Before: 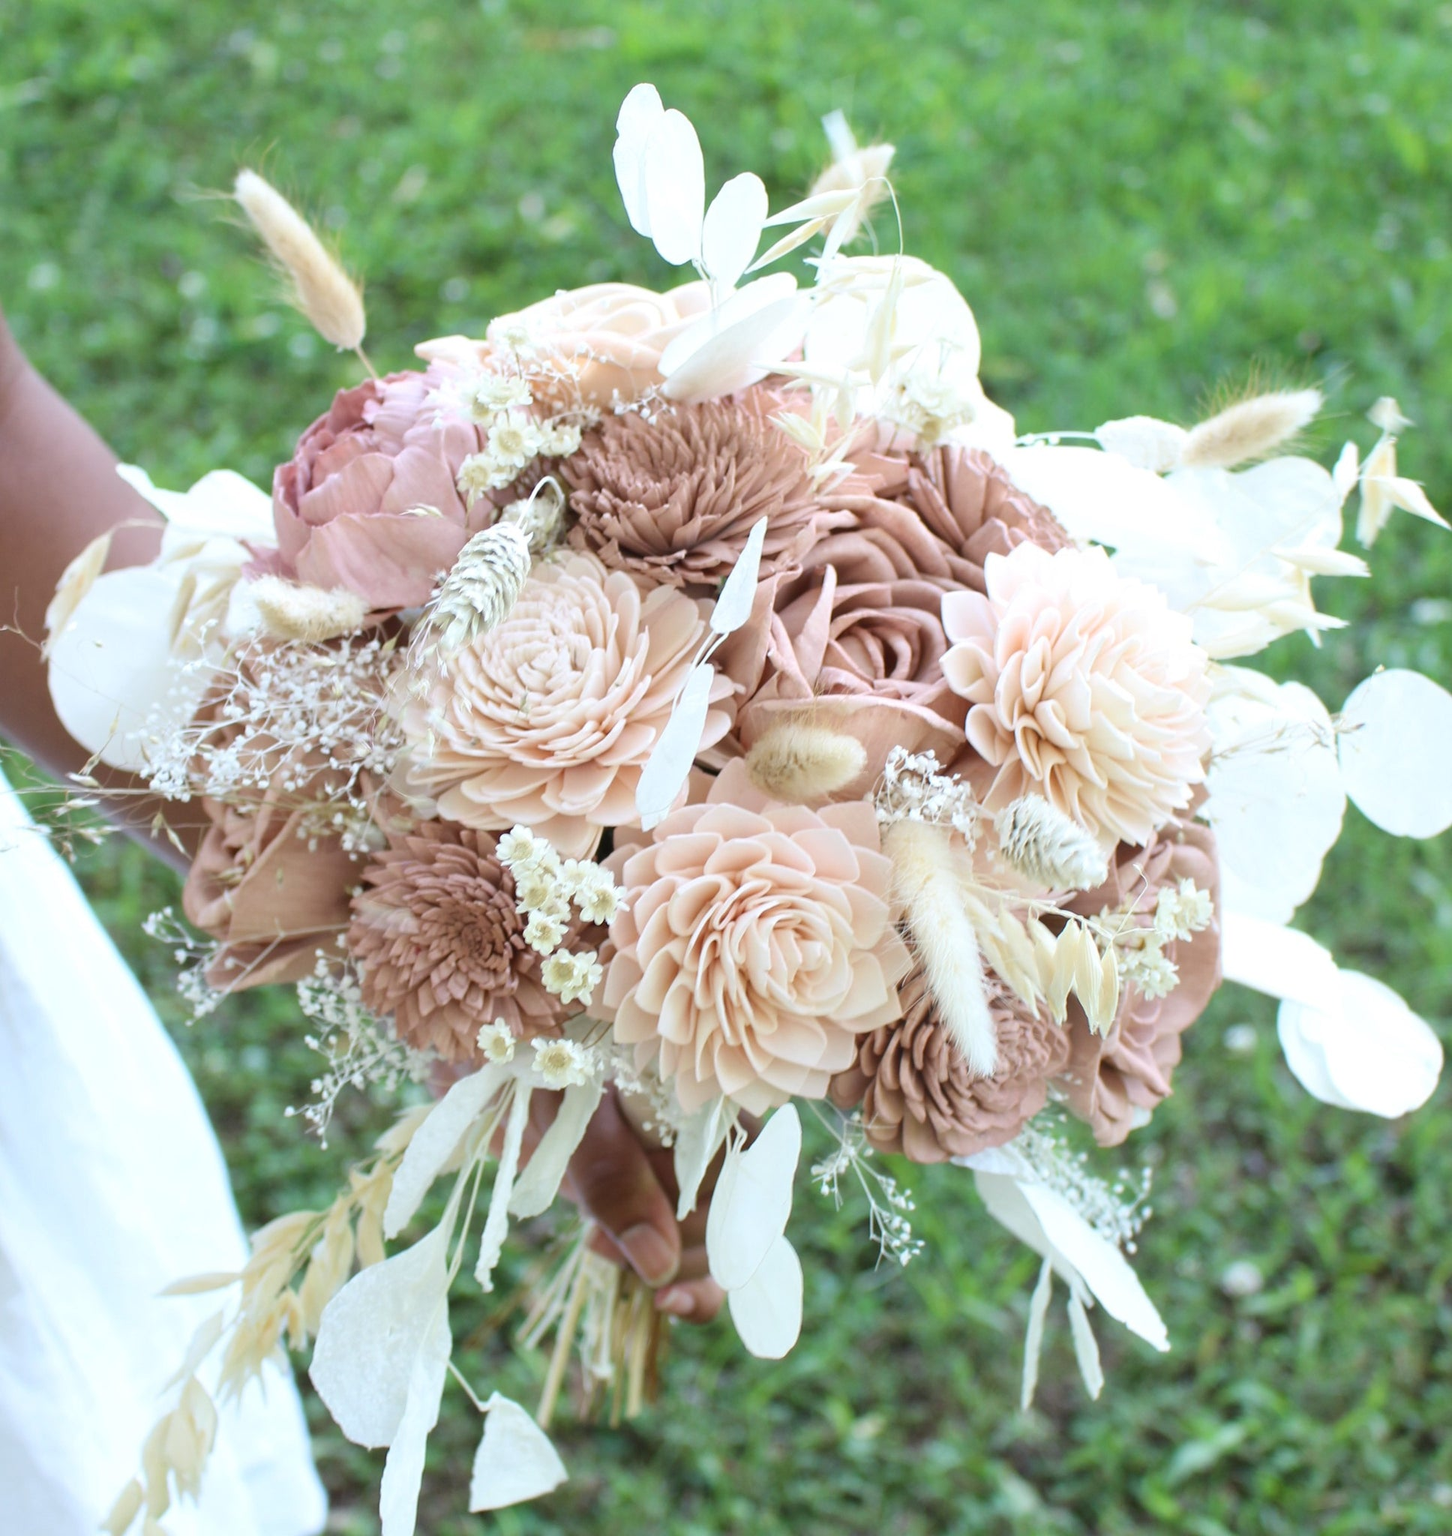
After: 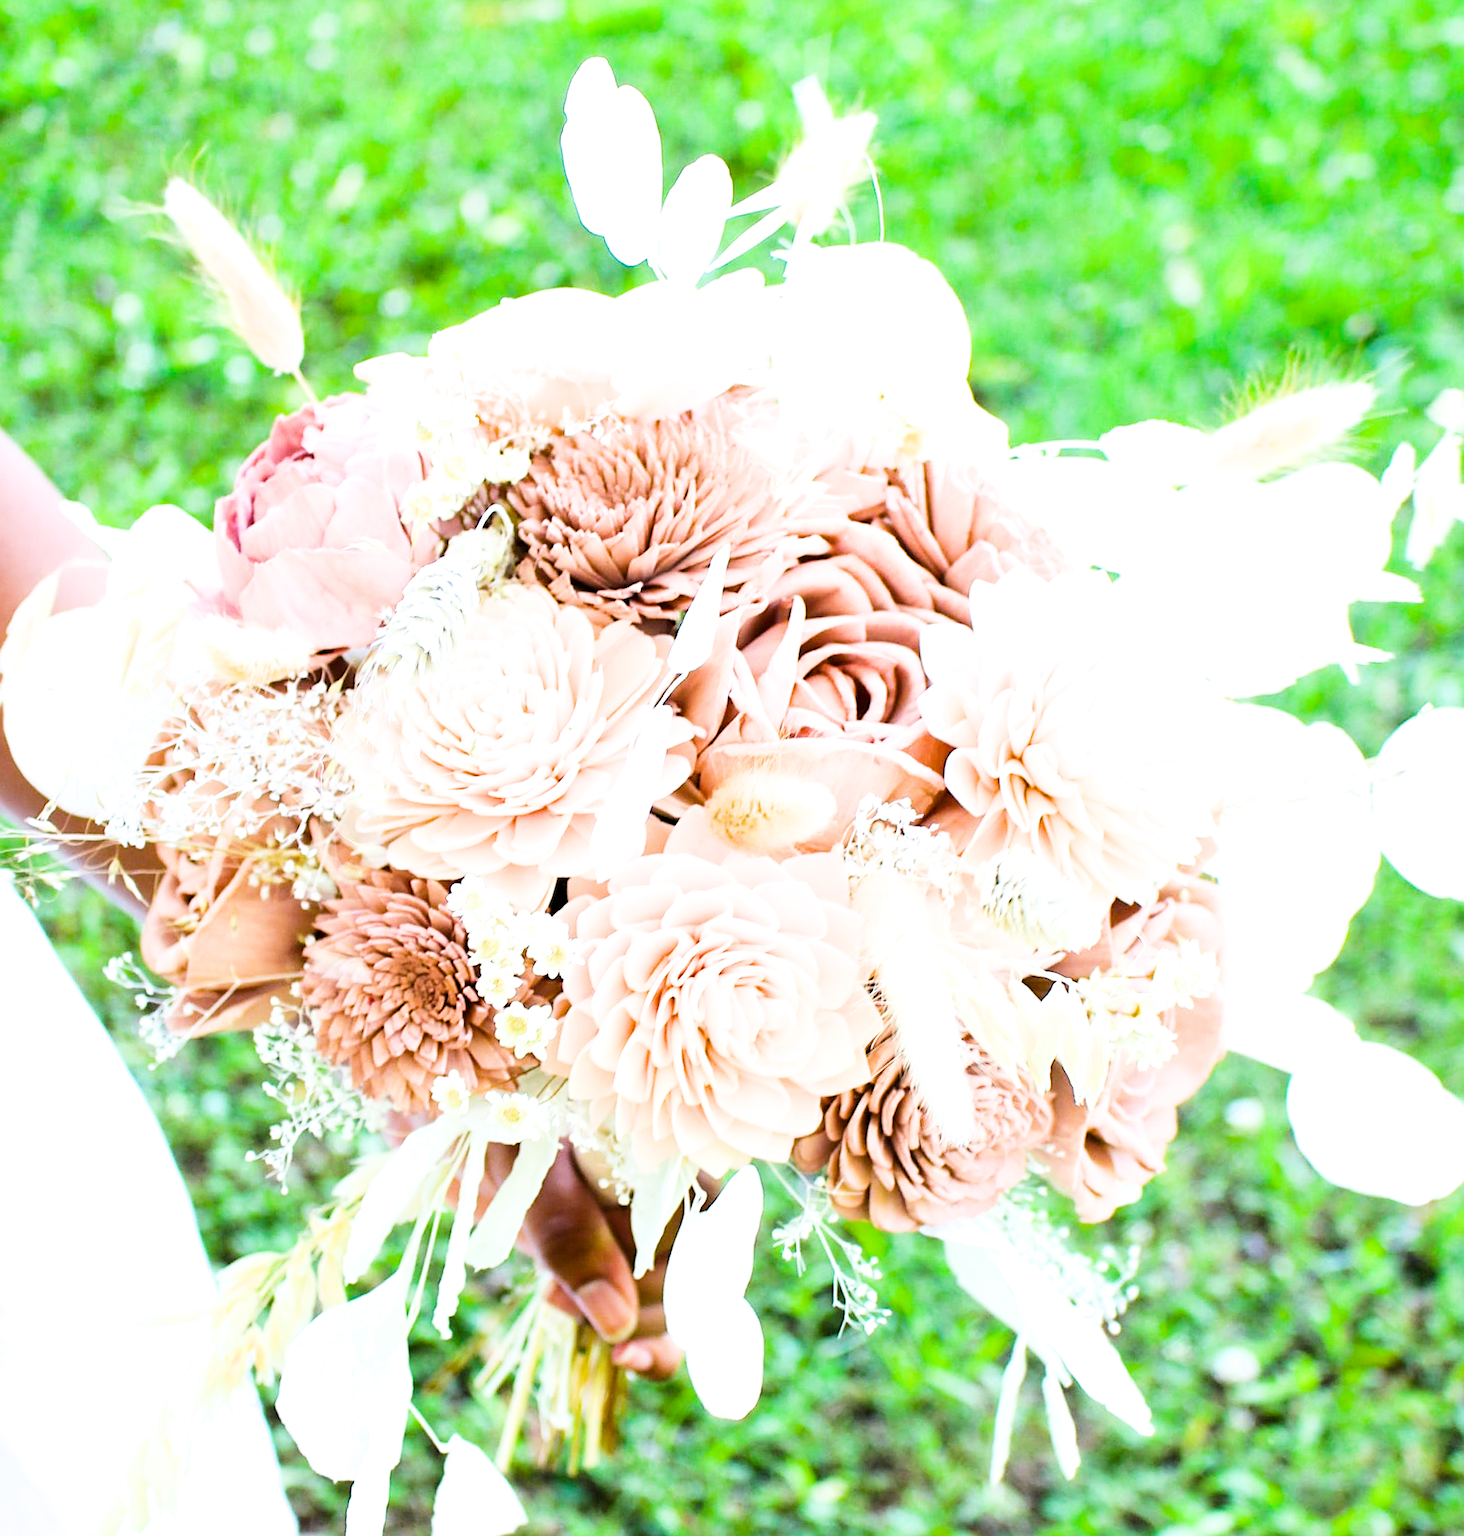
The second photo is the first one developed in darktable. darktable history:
color balance rgb: linear chroma grading › global chroma 9%, perceptual saturation grading › global saturation 36%, perceptual saturation grading › shadows 35%, perceptual brilliance grading › global brilliance 21.21%, perceptual brilliance grading › shadows -35%, global vibrance 21.21%
exposure: black level correction 0, exposure 0.95 EV, compensate exposure bias true, compensate highlight preservation false
rotate and perspective: rotation 0.062°, lens shift (vertical) 0.115, lens shift (horizontal) -0.133, crop left 0.047, crop right 0.94, crop top 0.061, crop bottom 0.94
filmic rgb: black relative exposure -5 EV, hardness 2.88, contrast 1.4, highlights saturation mix -30%
local contrast: mode bilateral grid, contrast 15, coarseness 36, detail 105%, midtone range 0.2
sharpen: on, module defaults
